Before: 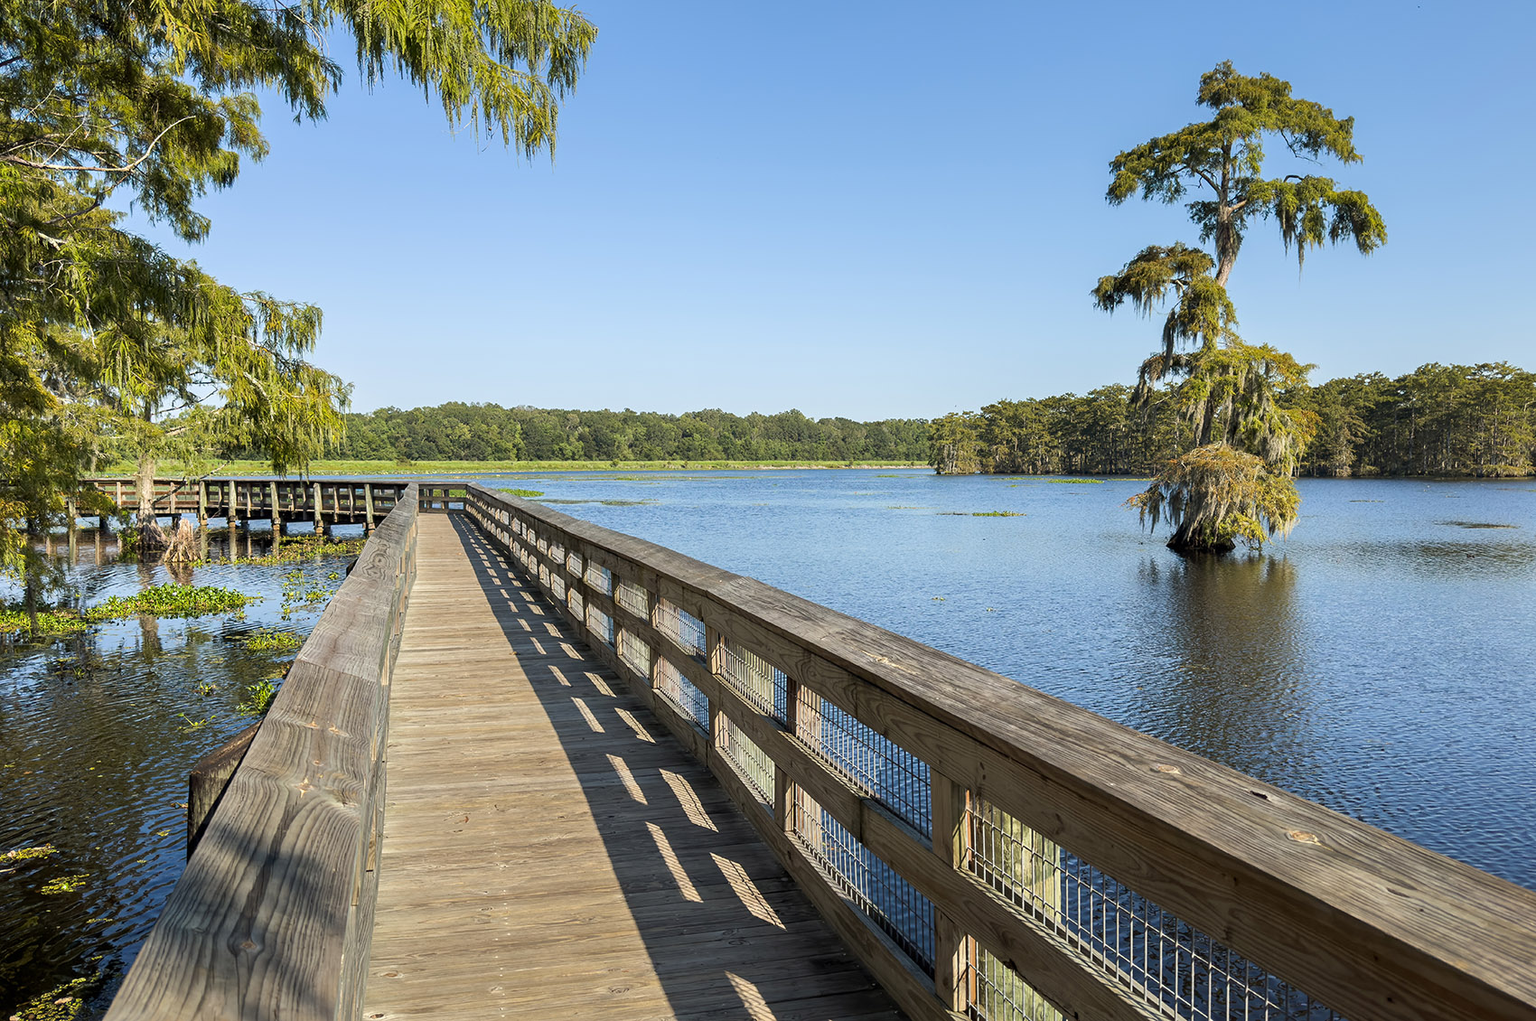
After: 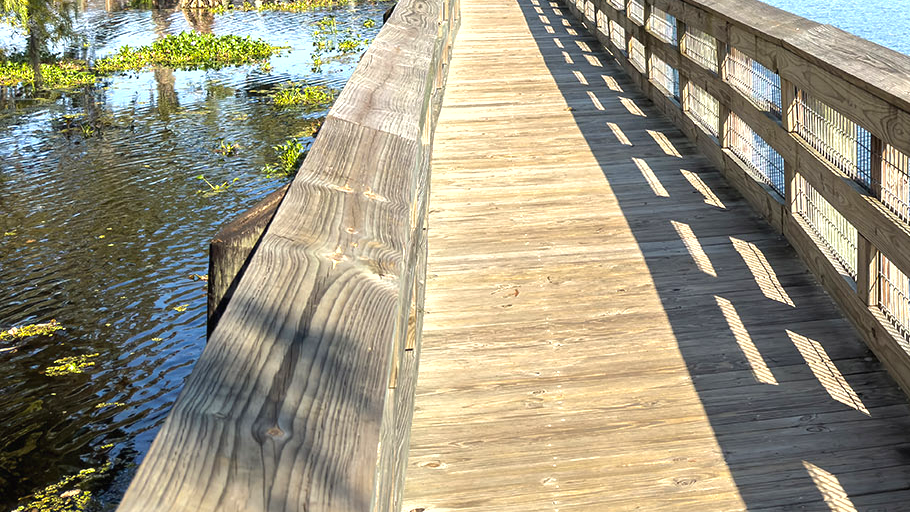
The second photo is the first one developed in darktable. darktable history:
shadows and highlights: shadows 8.57, white point adjustment 0.943, highlights -40.35
crop and rotate: top 54.405%, right 46.448%, bottom 0.219%
exposure: black level correction -0.001, exposure 0.904 EV, compensate highlight preservation false
